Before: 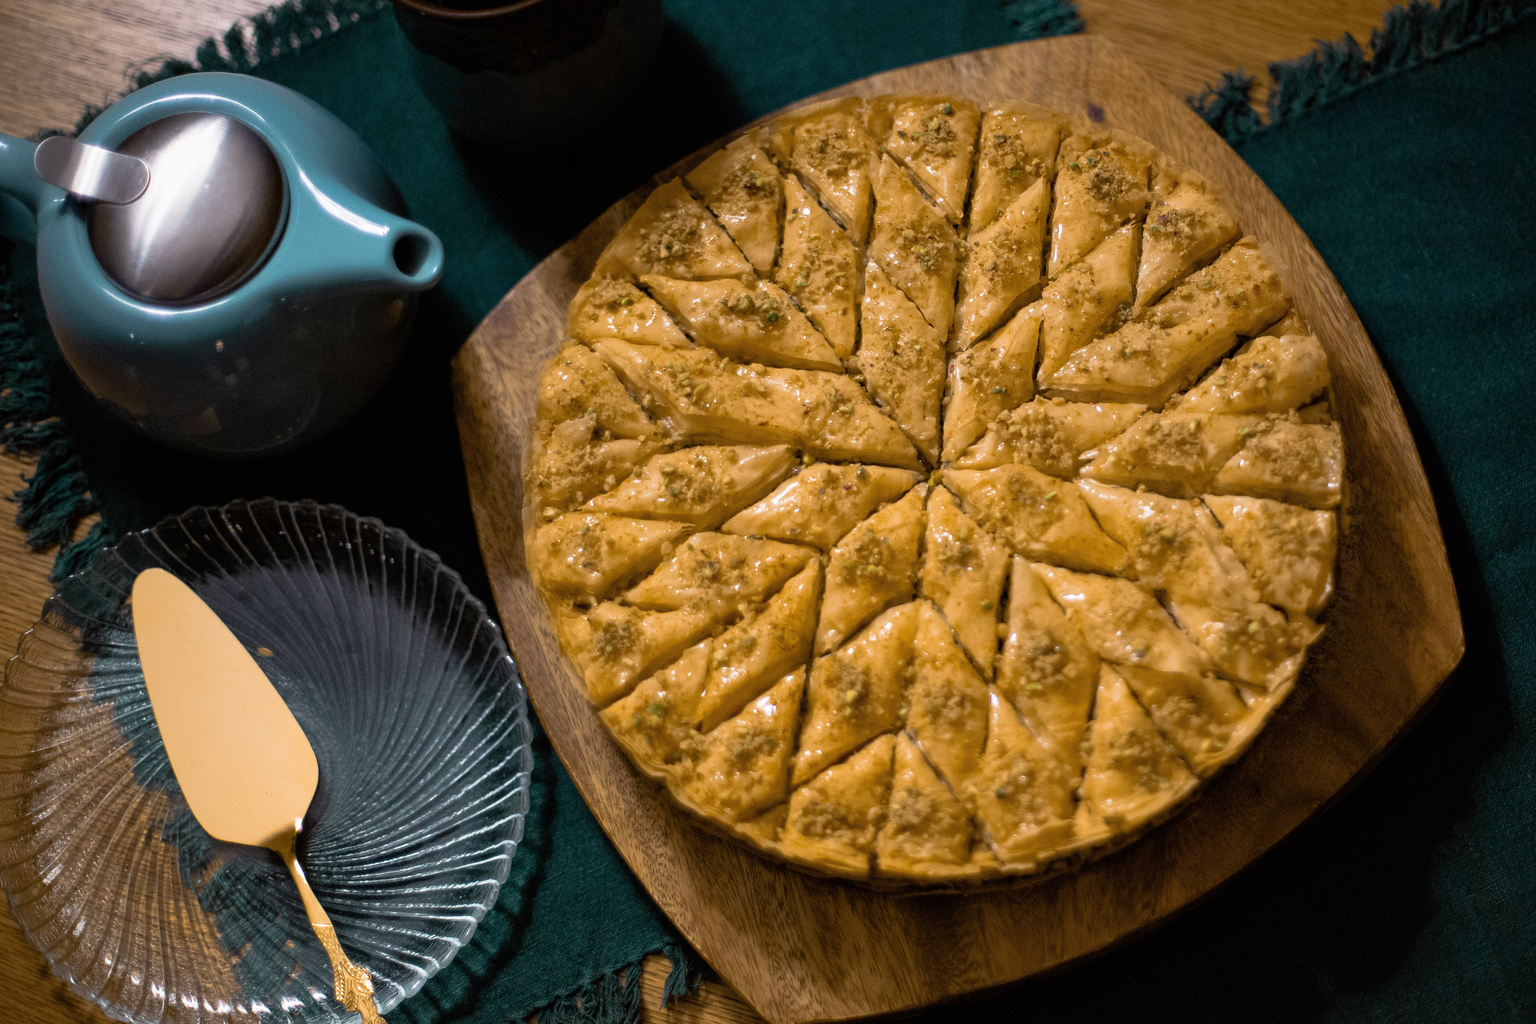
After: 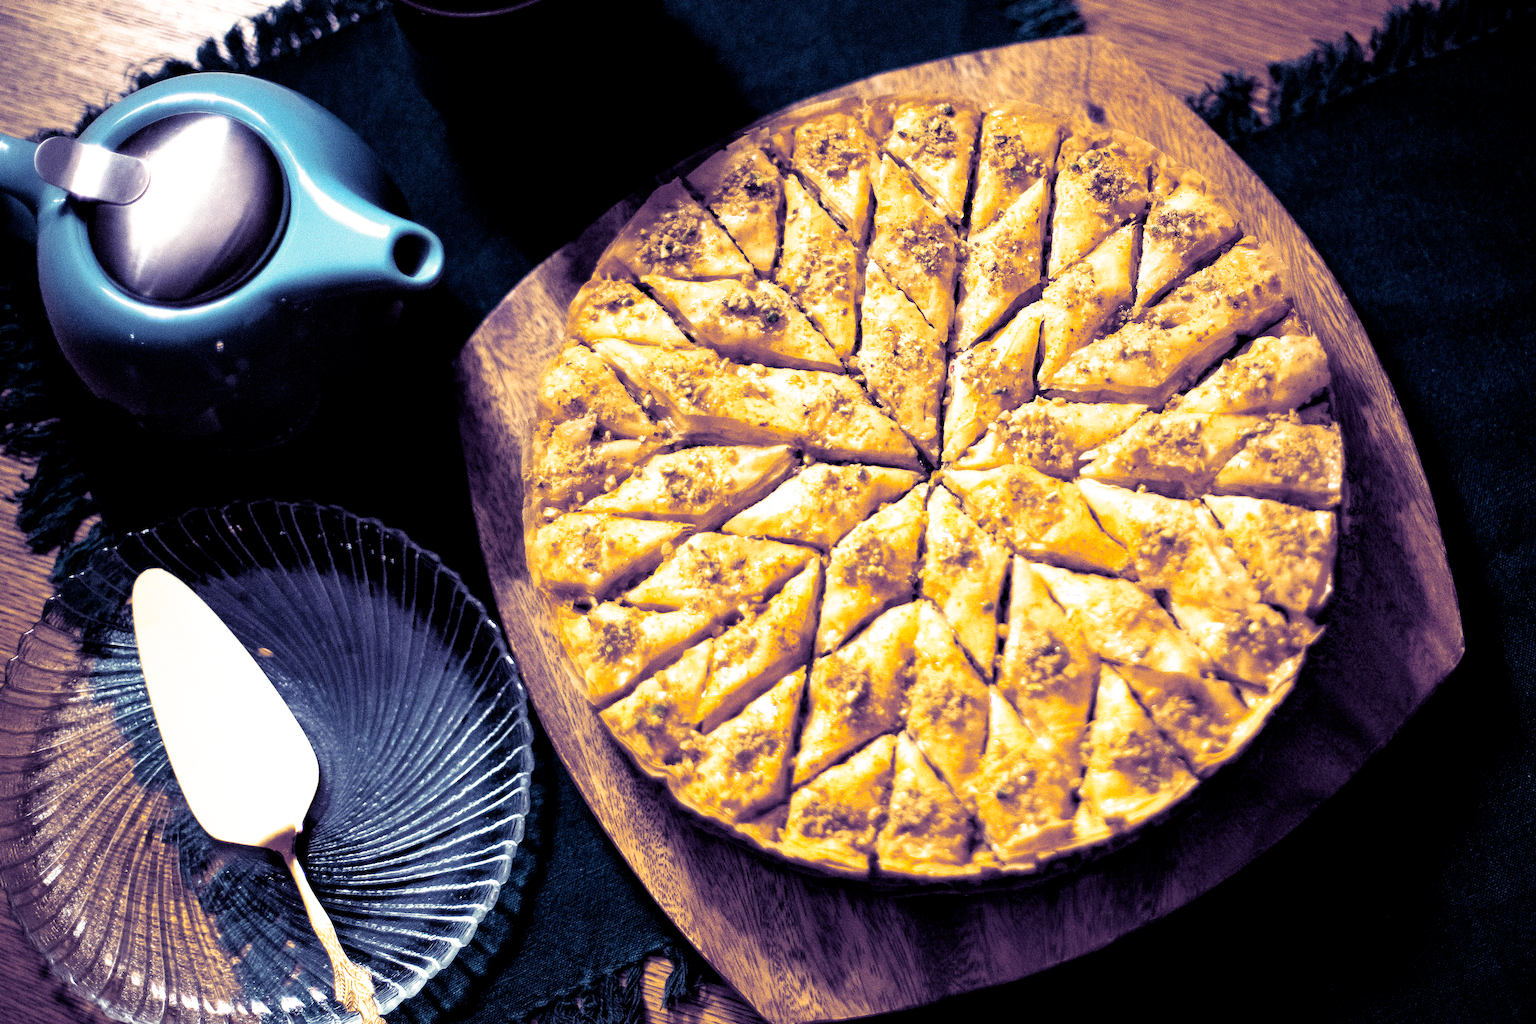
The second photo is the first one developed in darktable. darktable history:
split-toning: shadows › hue 242.67°, shadows › saturation 0.733, highlights › hue 45.33°, highlights › saturation 0.667, balance -53.304, compress 21.15%
filmic rgb: black relative exposure -5.5 EV, white relative exposure 2.5 EV, threshold 3 EV, target black luminance 0%, hardness 4.51, latitude 67.35%, contrast 1.453, shadows ↔ highlights balance -3.52%, preserve chrominance no, color science v4 (2020), contrast in shadows soft, enable highlight reconstruction true
exposure: black level correction 0, exposure 1.015 EV, compensate exposure bias true, compensate highlight preservation false
